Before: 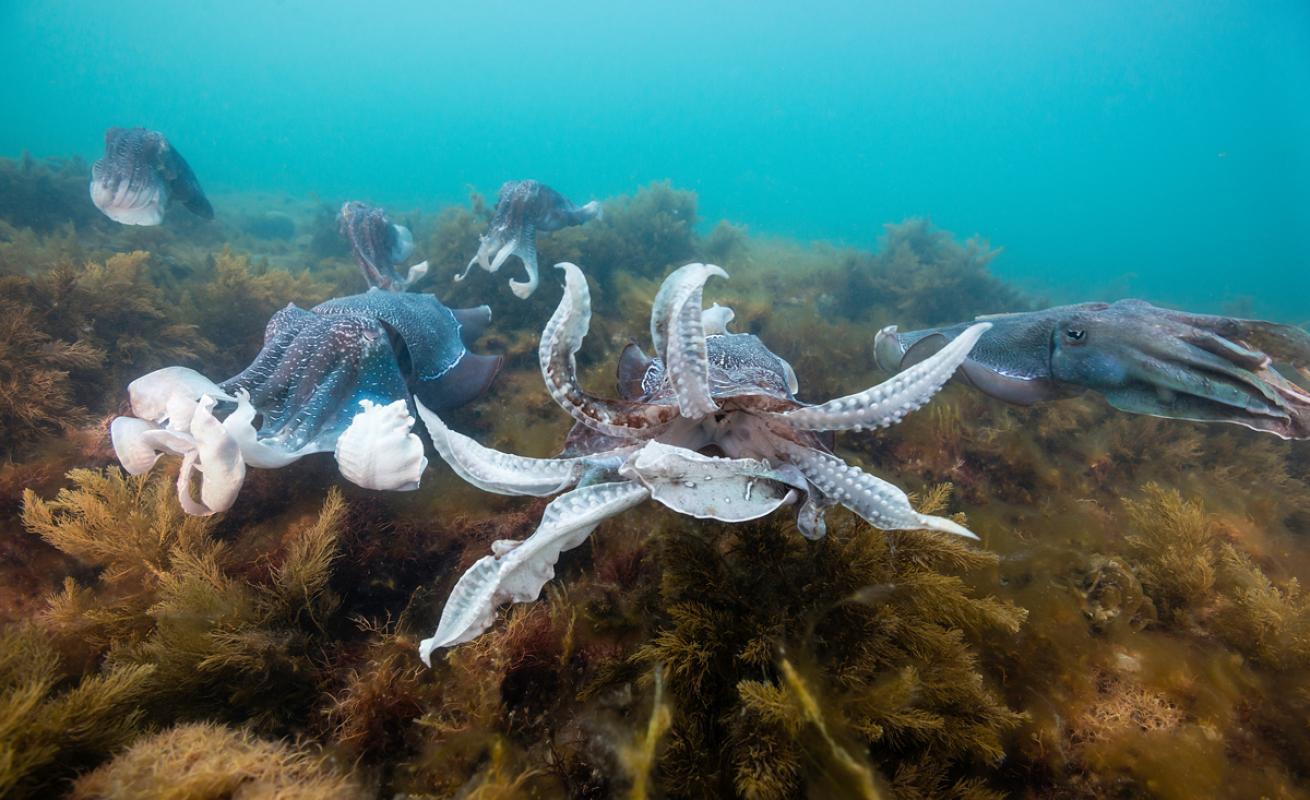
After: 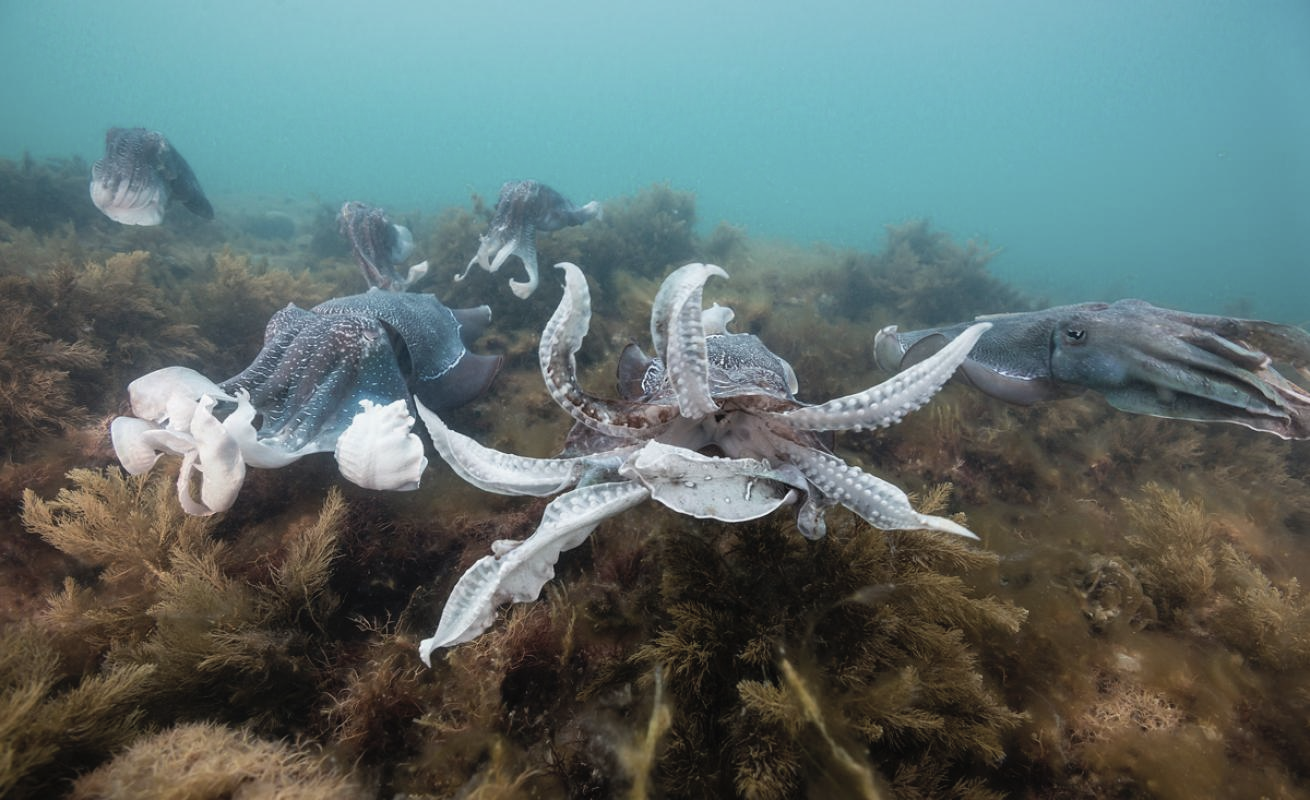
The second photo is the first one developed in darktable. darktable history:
contrast brightness saturation: contrast -0.049, saturation -0.41
